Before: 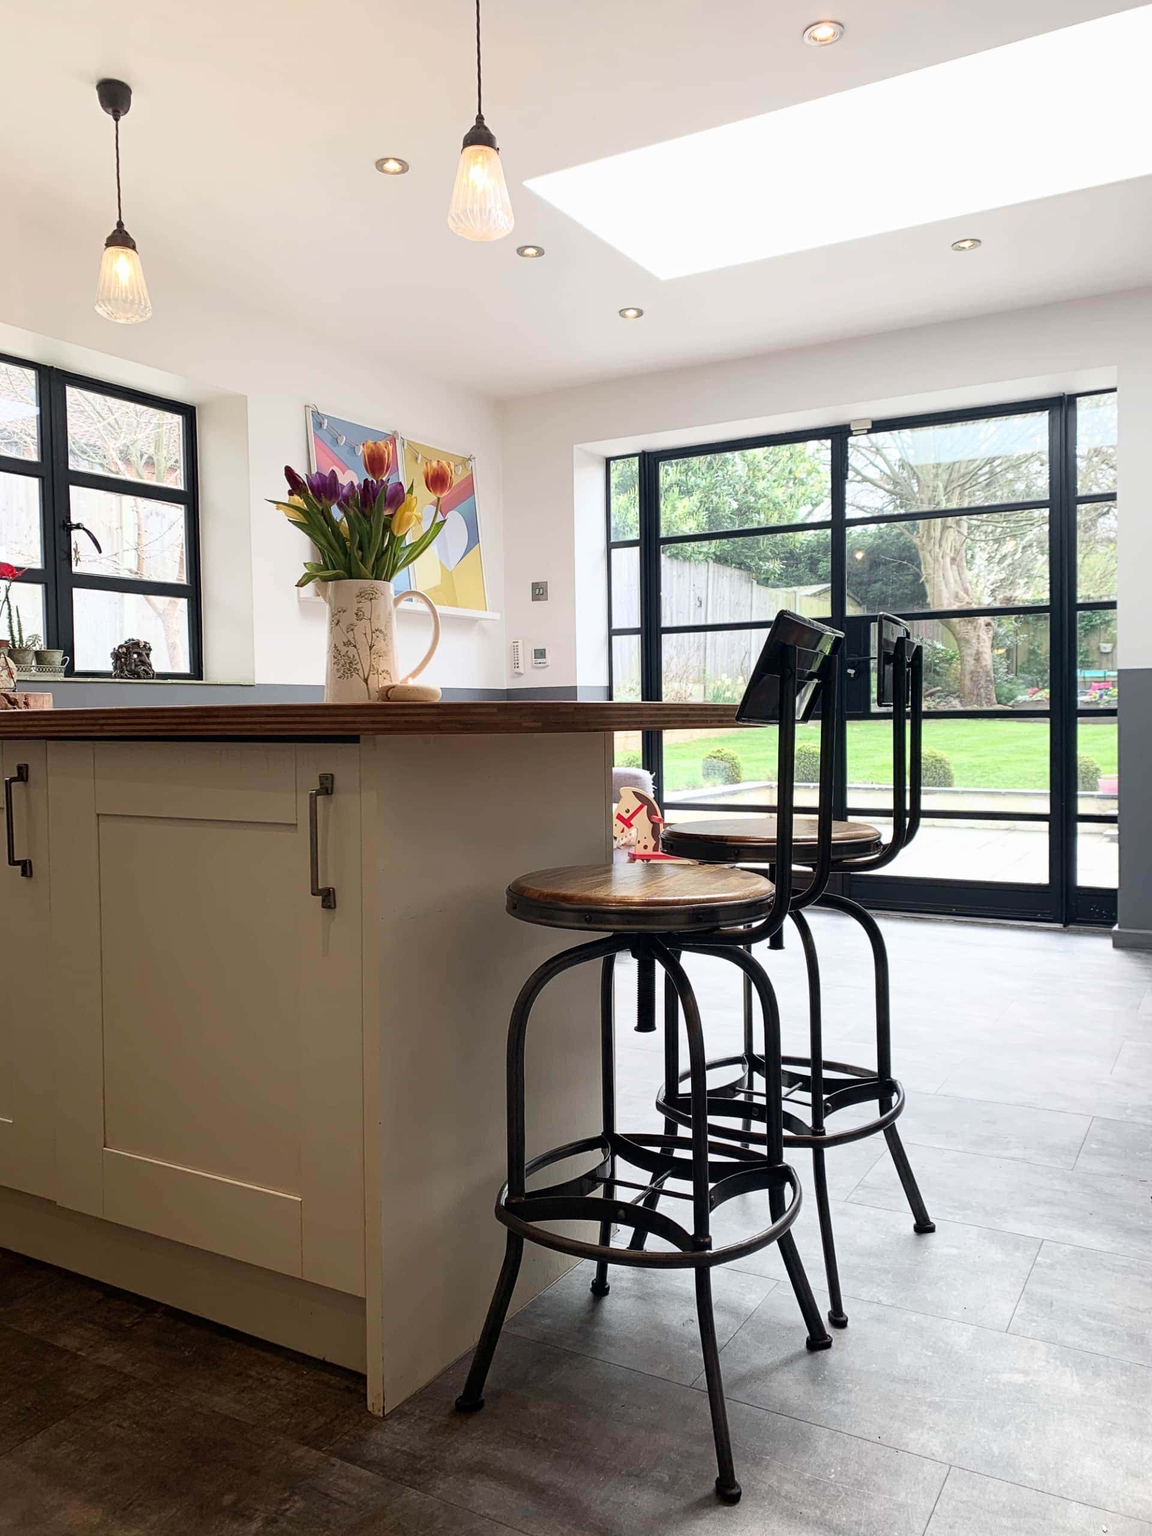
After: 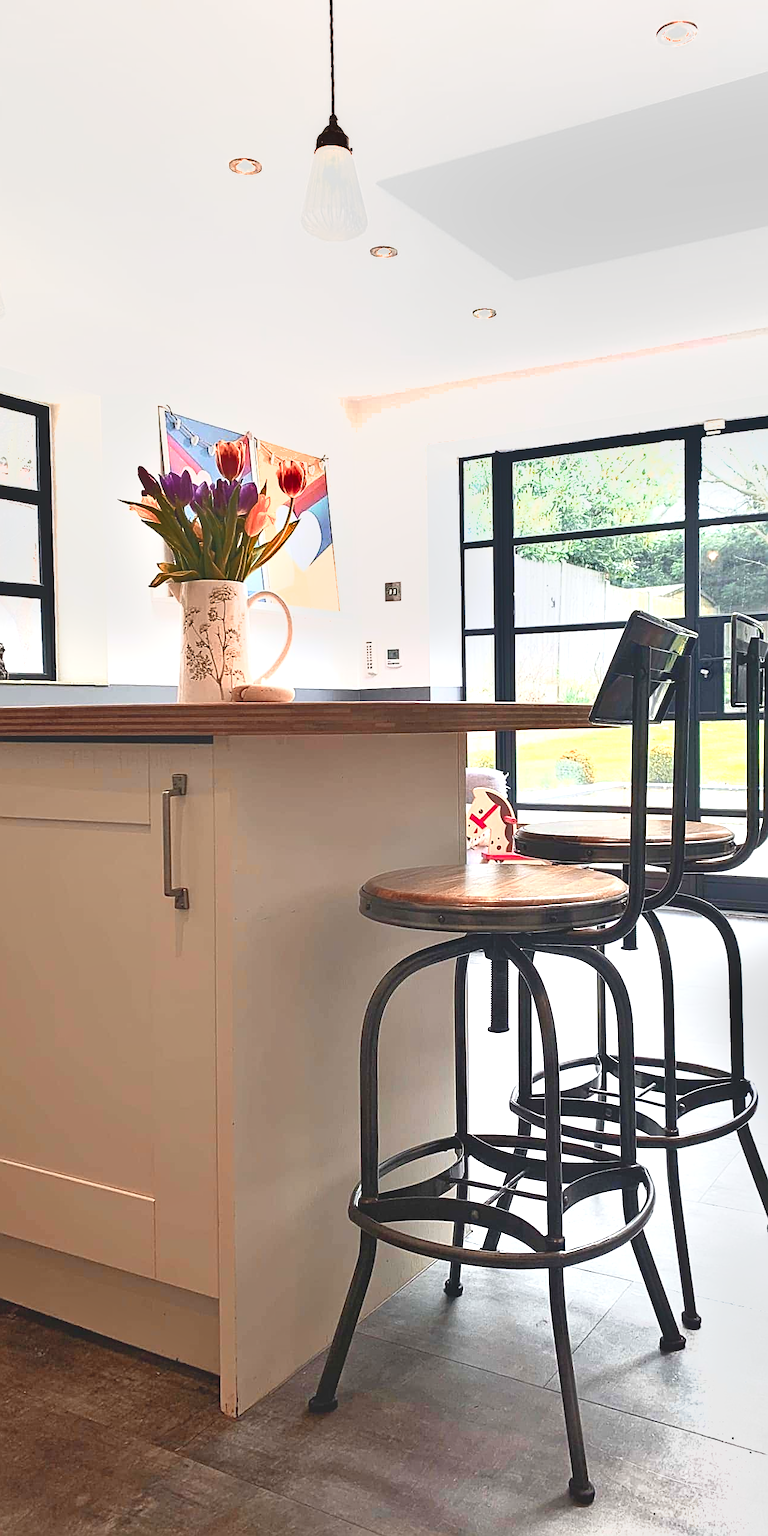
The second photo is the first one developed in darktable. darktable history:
crop and rotate: left 12.769%, right 20.563%
exposure: exposure 1.14 EV, compensate exposure bias true, compensate highlight preservation false
shadows and highlights: low approximation 0.01, soften with gaussian
sharpen: on, module defaults
local contrast: detail 70%
color calibration: illuminant same as pipeline (D50), x 0.345, y 0.357, temperature 4973.23 K
color zones: curves: ch2 [(0, 0.5) (0.084, 0.497) (0.323, 0.335) (0.4, 0.497) (1, 0.5)]
